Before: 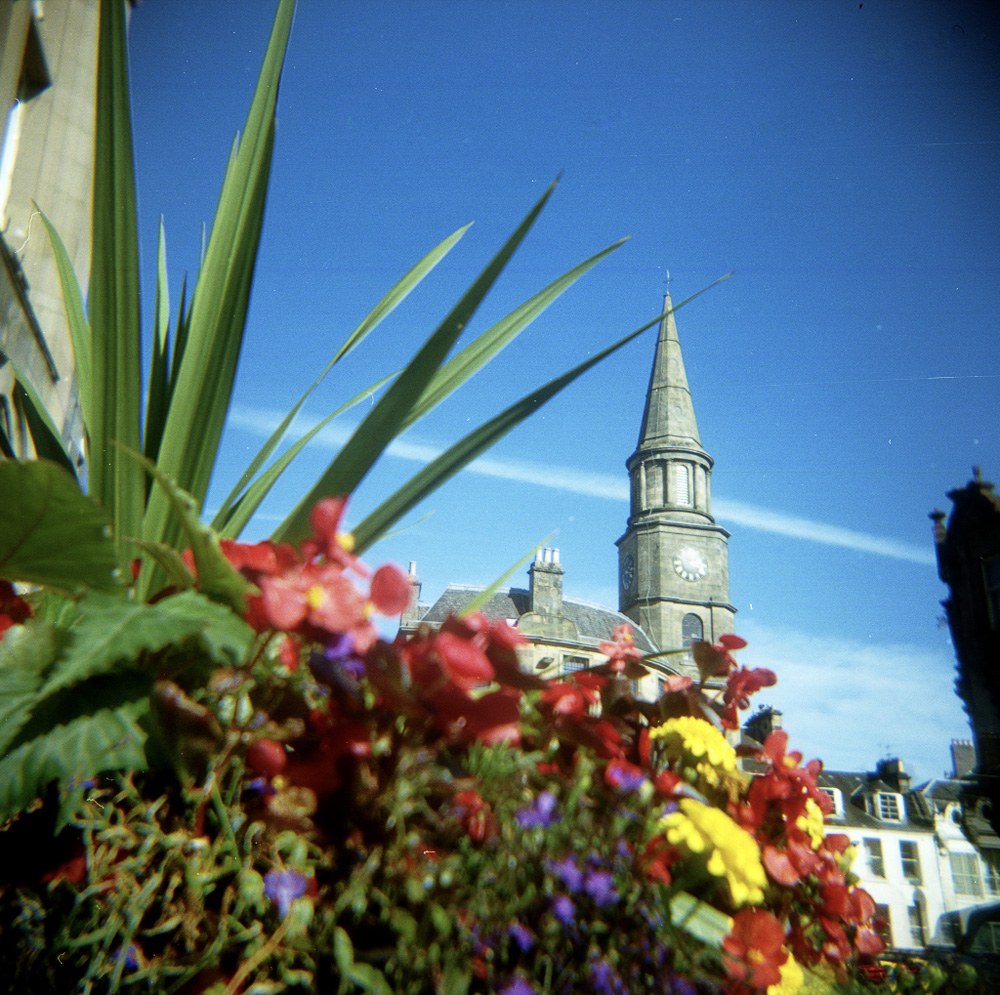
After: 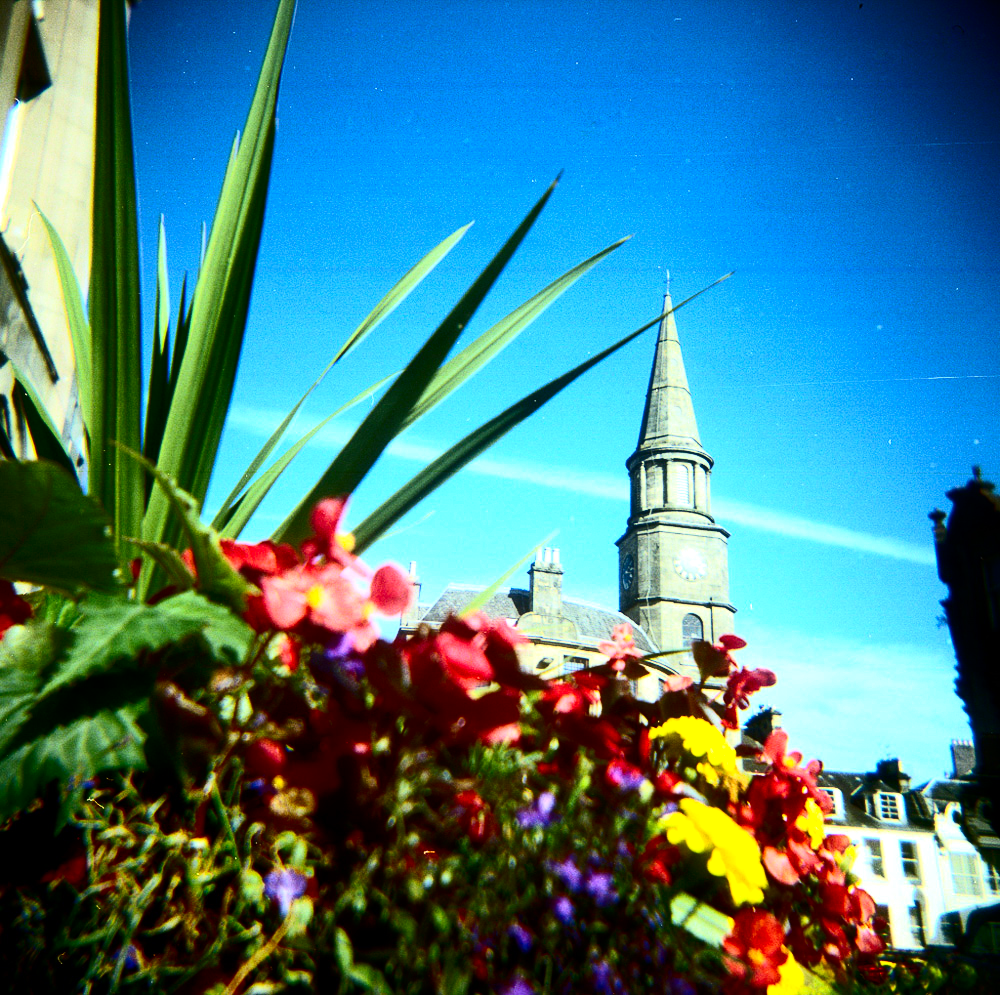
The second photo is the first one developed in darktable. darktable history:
contrast brightness saturation: contrast 0.4, brightness 0.05, saturation 0.25
tone equalizer: -8 EV -0.417 EV, -7 EV -0.389 EV, -6 EV -0.333 EV, -5 EV -0.222 EV, -3 EV 0.222 EV, -2 EV 0.333 EV, -1 EV 0.389 EV, +0 EV 0.417 EV, edges refinement/feathering 500, mask exposure compensation -1.57 EV, preserve details no
